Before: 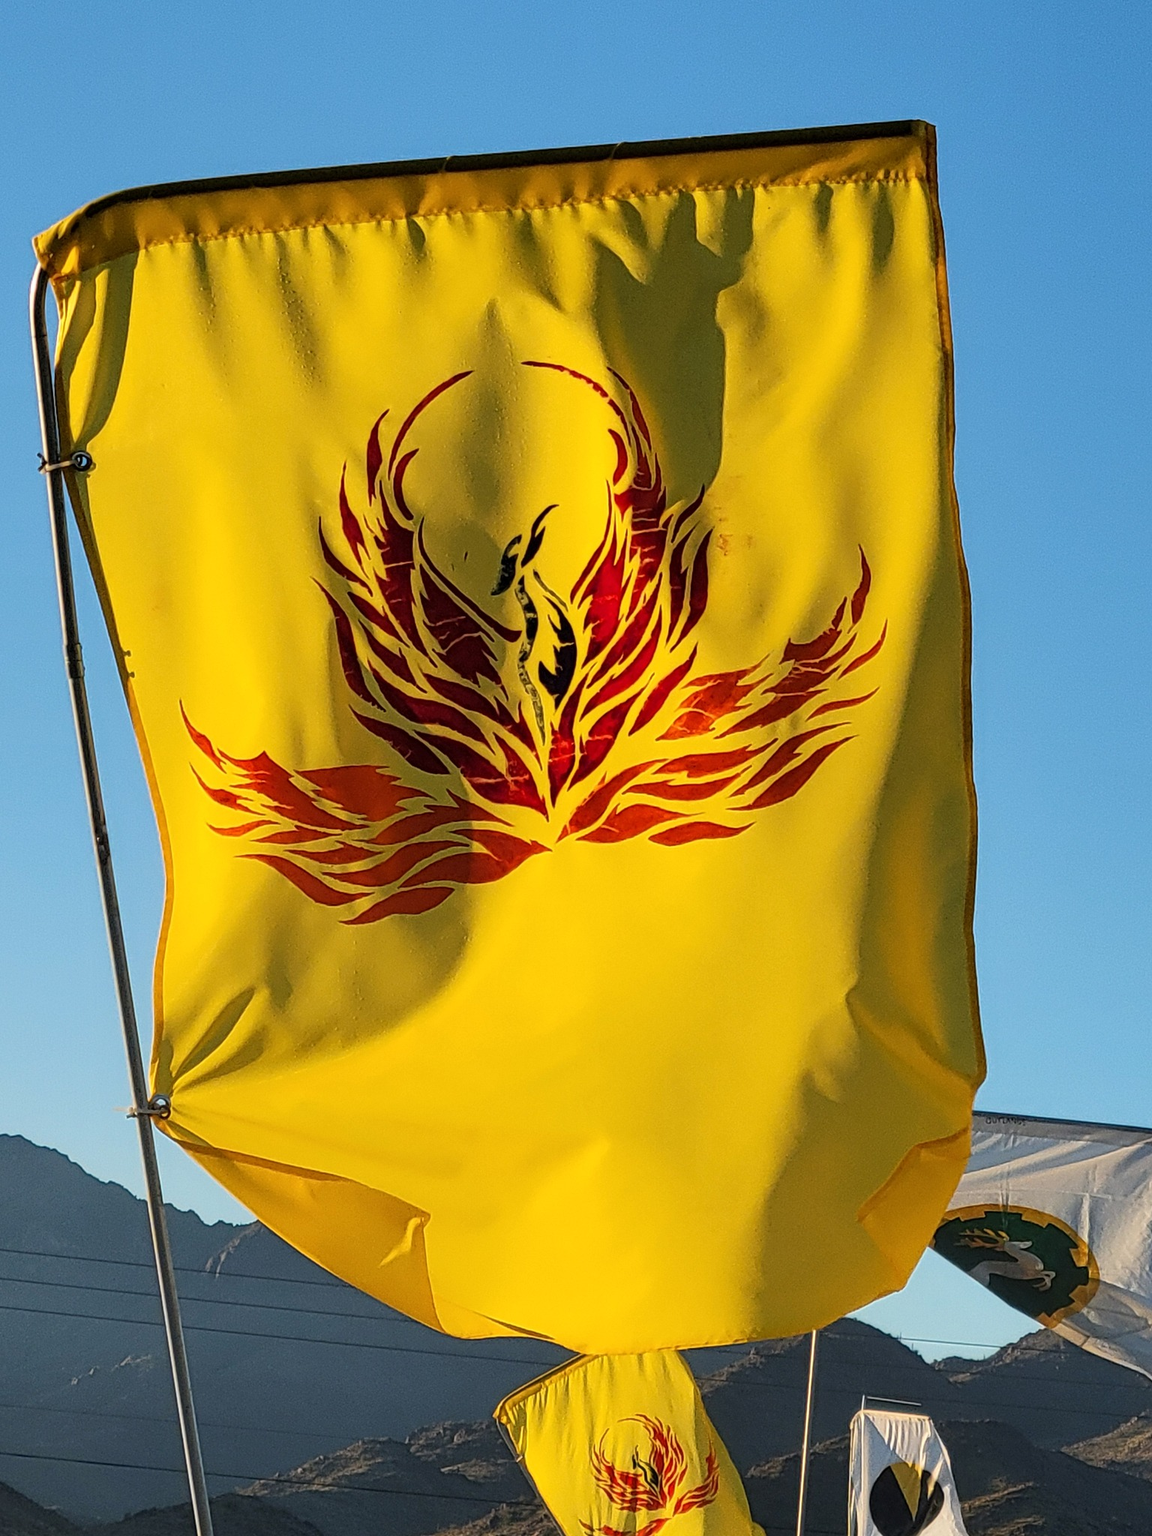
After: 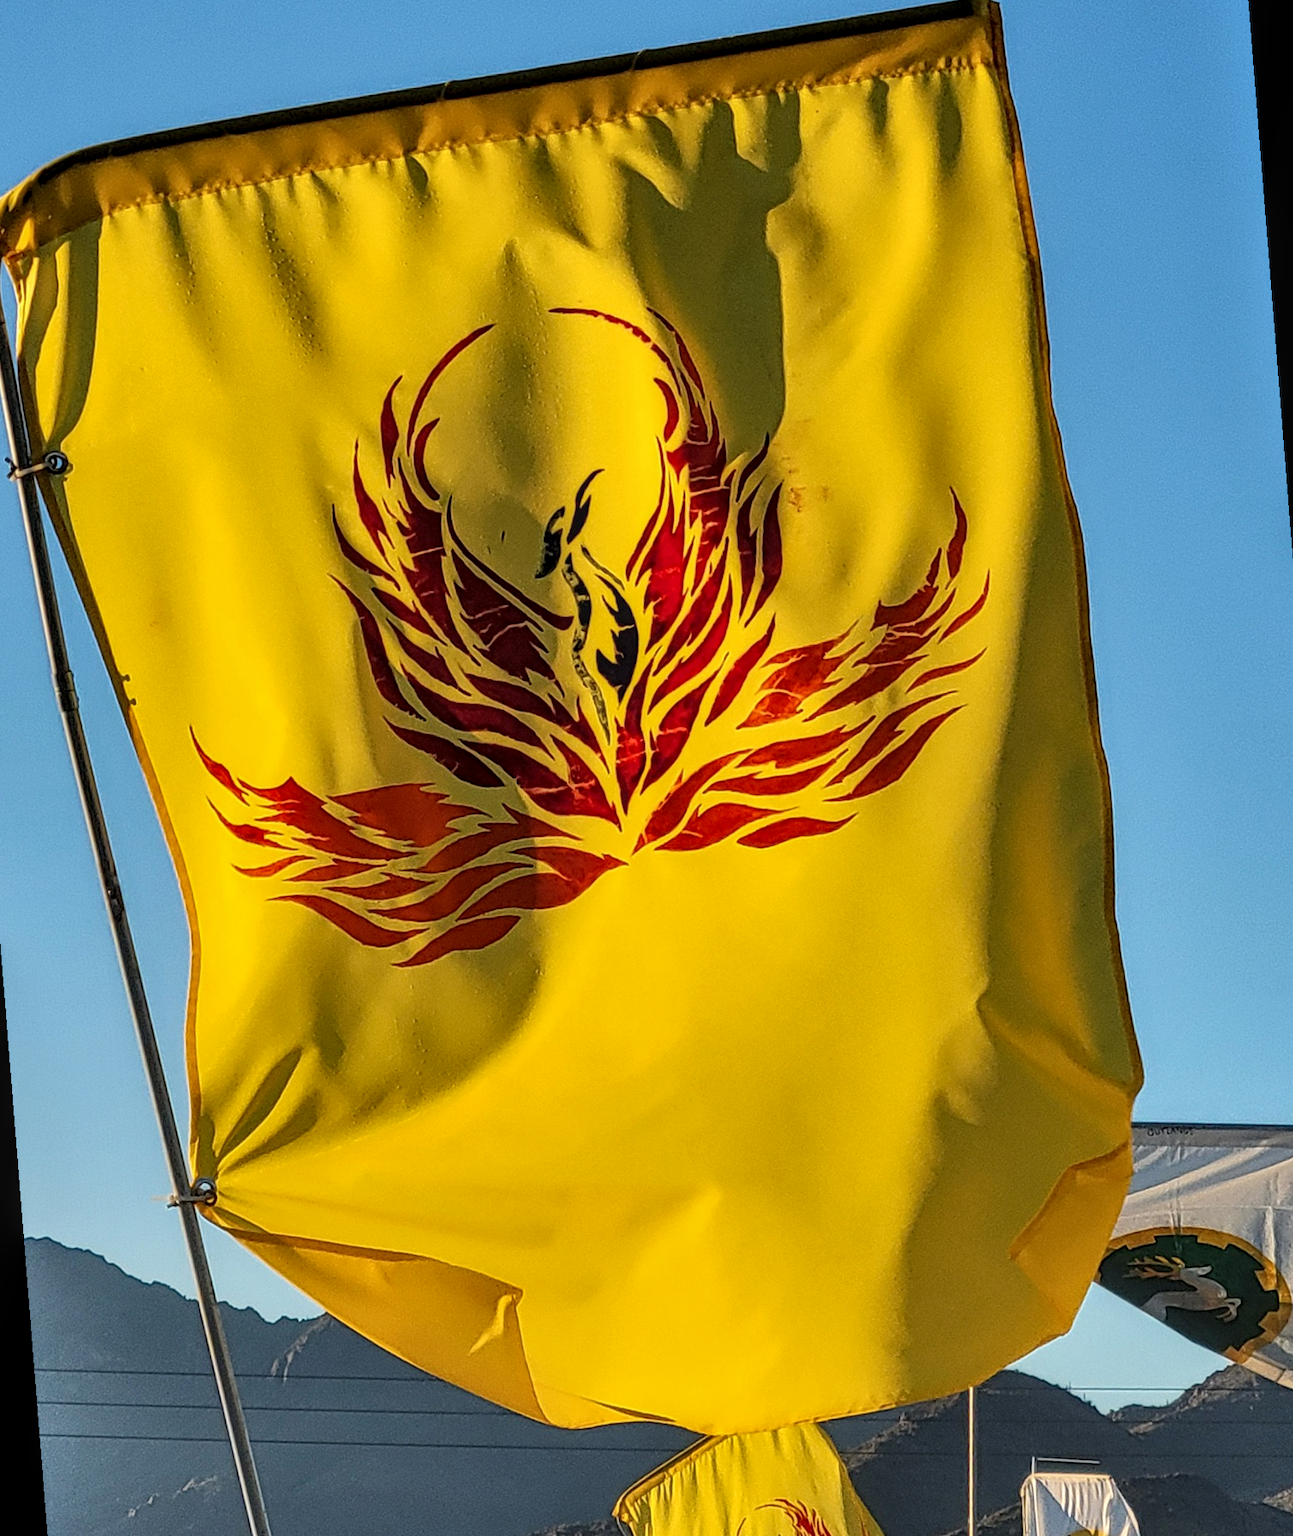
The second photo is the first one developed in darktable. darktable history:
local contrast: on, module defaults
shadows and highlights: white point adjustment 1, soften with gaussian
rotate and perspective: rotation -4.57°, crop left 0.054, crop right 0.944, crop top 0.087, crop bottom 0.914
